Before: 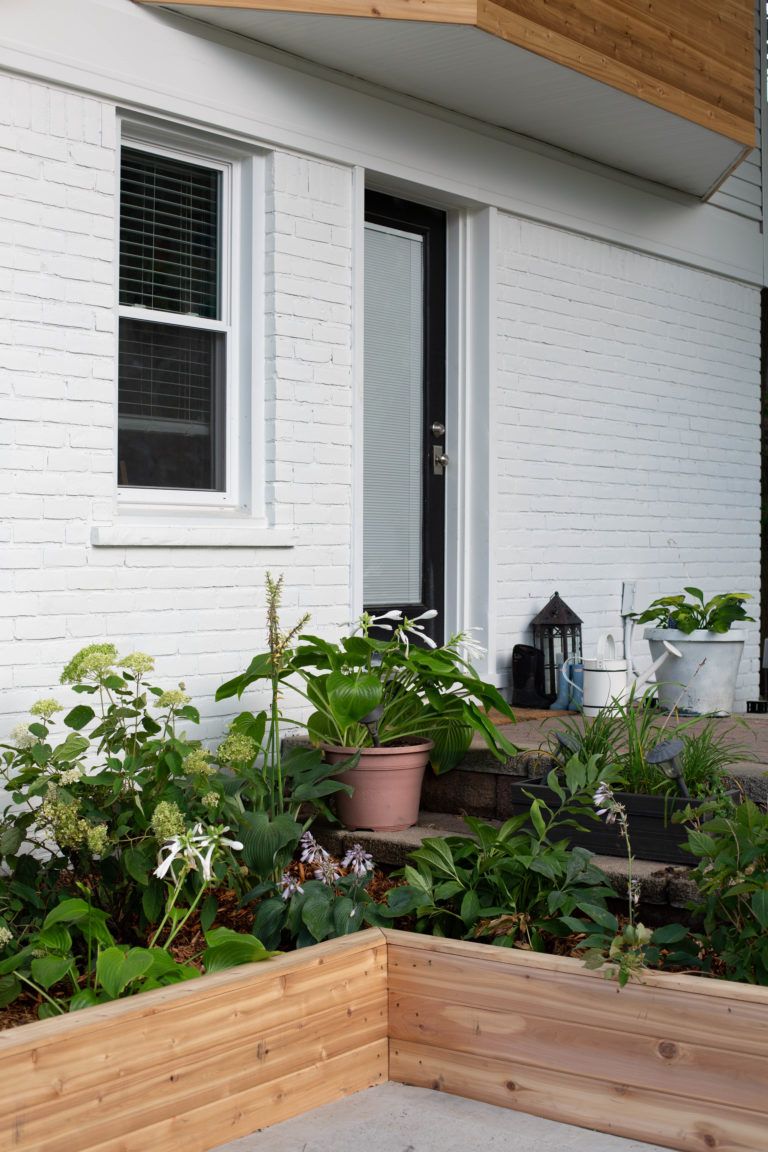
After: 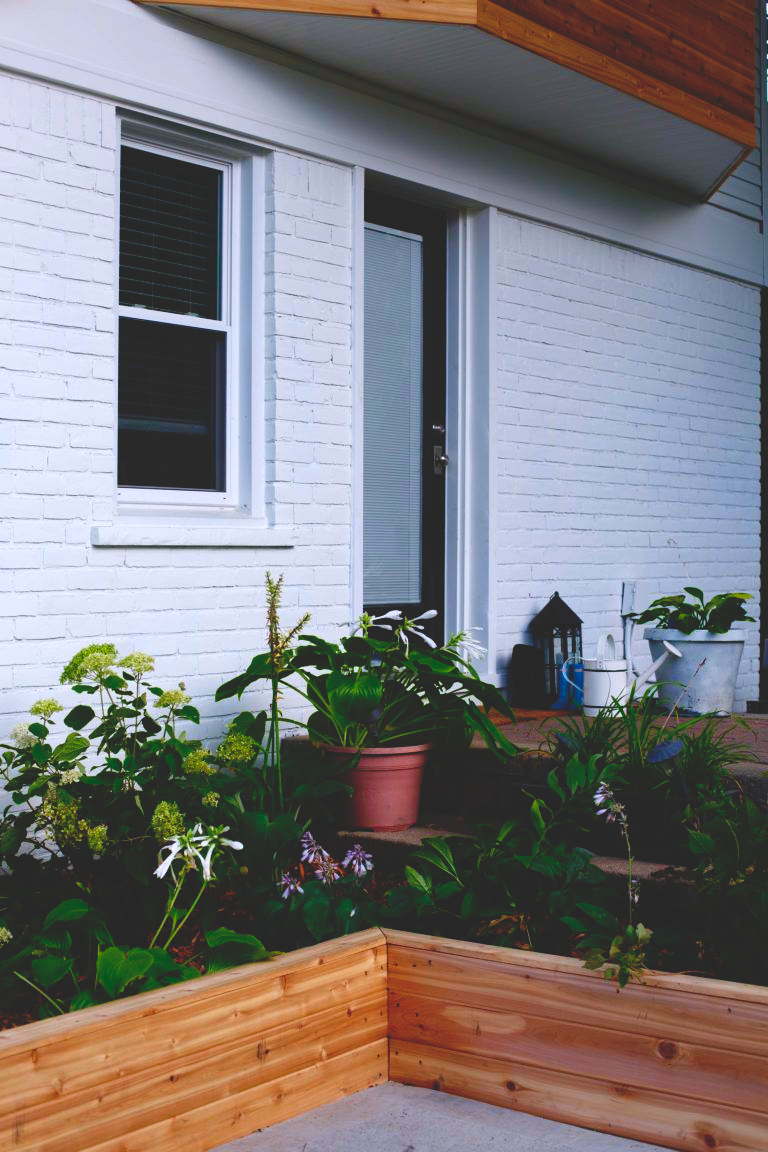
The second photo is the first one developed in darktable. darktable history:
color calibration: illuminant as shot in camera, x 0.358, y 0.373, temperature 4628.91 K
base curve: curves: ch0 [(0, 0.02) (0.083, 0.036) (1, 1)], preserve colors none
color balance rgb: perceptual saturation grading › global saturation 24.74%, perceptual saturation grading › highlights -51.22%, perceptual saturation grading › mid-tones 19.16%, perceptual saturation grading › shadows 60.98%, global vibrance 50%
